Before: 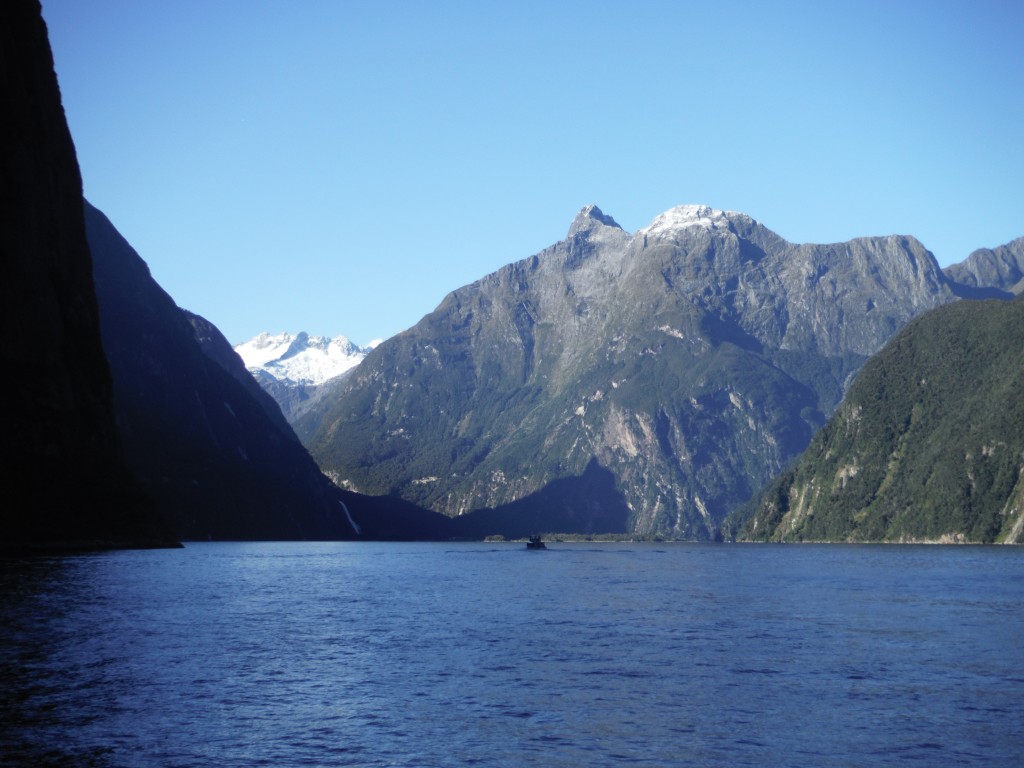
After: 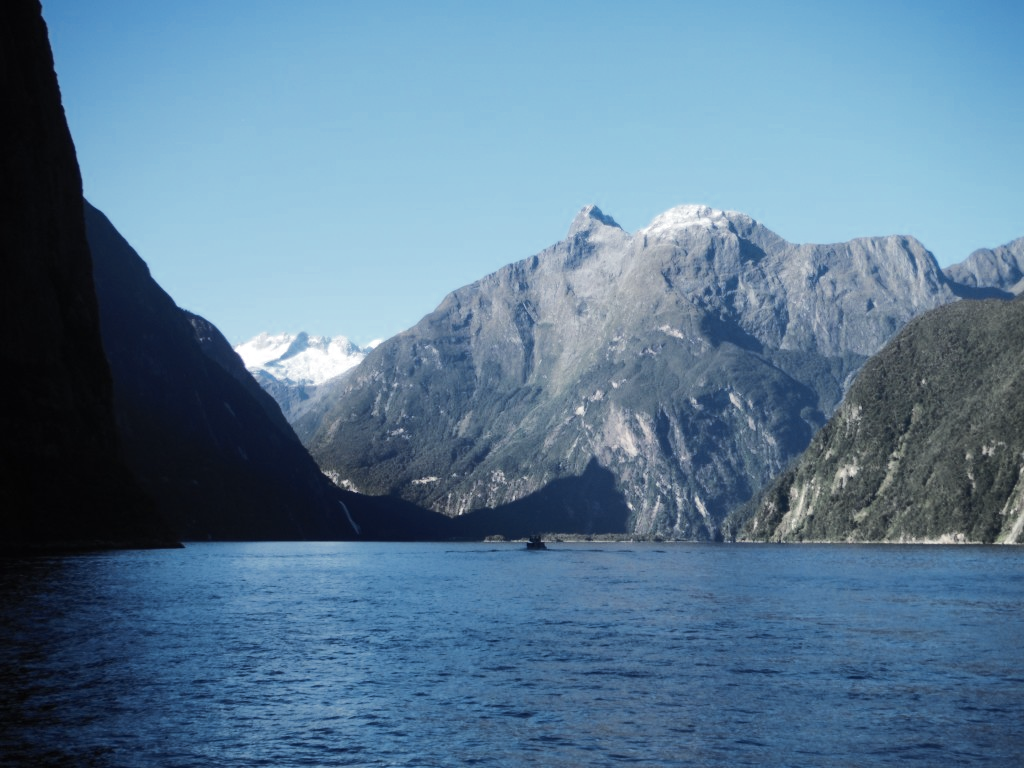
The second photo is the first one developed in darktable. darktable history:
rgb curve: curves: ch0 [(0, 0) (0.284, 0.292) (0.505, 0.644) (1, 1)]; ch1 [(0, 0) (0.284, 0.292) (0.505, 0.644) (1, 1)]; ch2 [(0, 0) (0.284, 0.292) (0.505, 0.644) (1, 1)], compensate middle gray true
color zones: curves: ch0 [(0.25, 0.667) (0.758, 0.368)]; ch1 [(0.215, 0.245) (0.761, 0.373)]; ch2 [(0.247, 0.554) (0.761, 0.436)]
